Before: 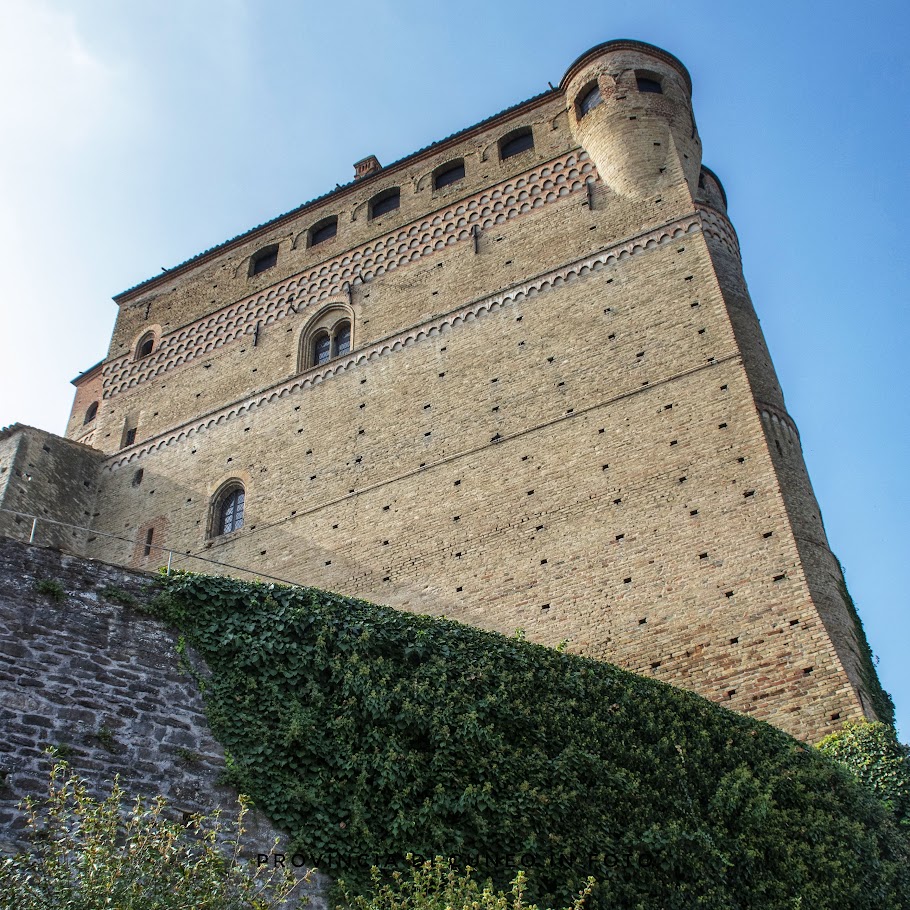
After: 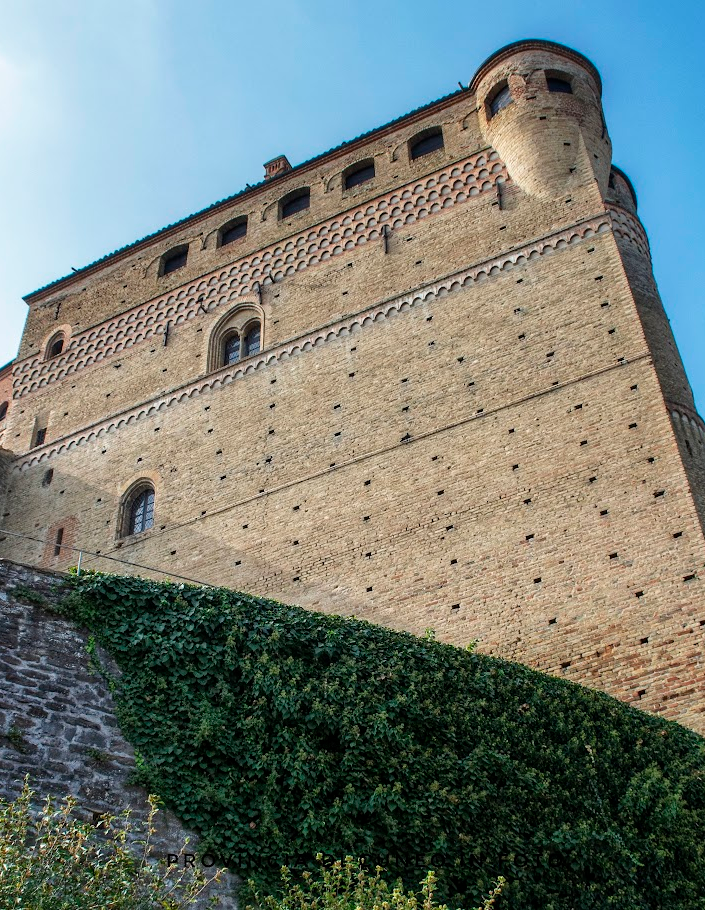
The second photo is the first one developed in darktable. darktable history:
crop: left 9.904%, right 12.588%
